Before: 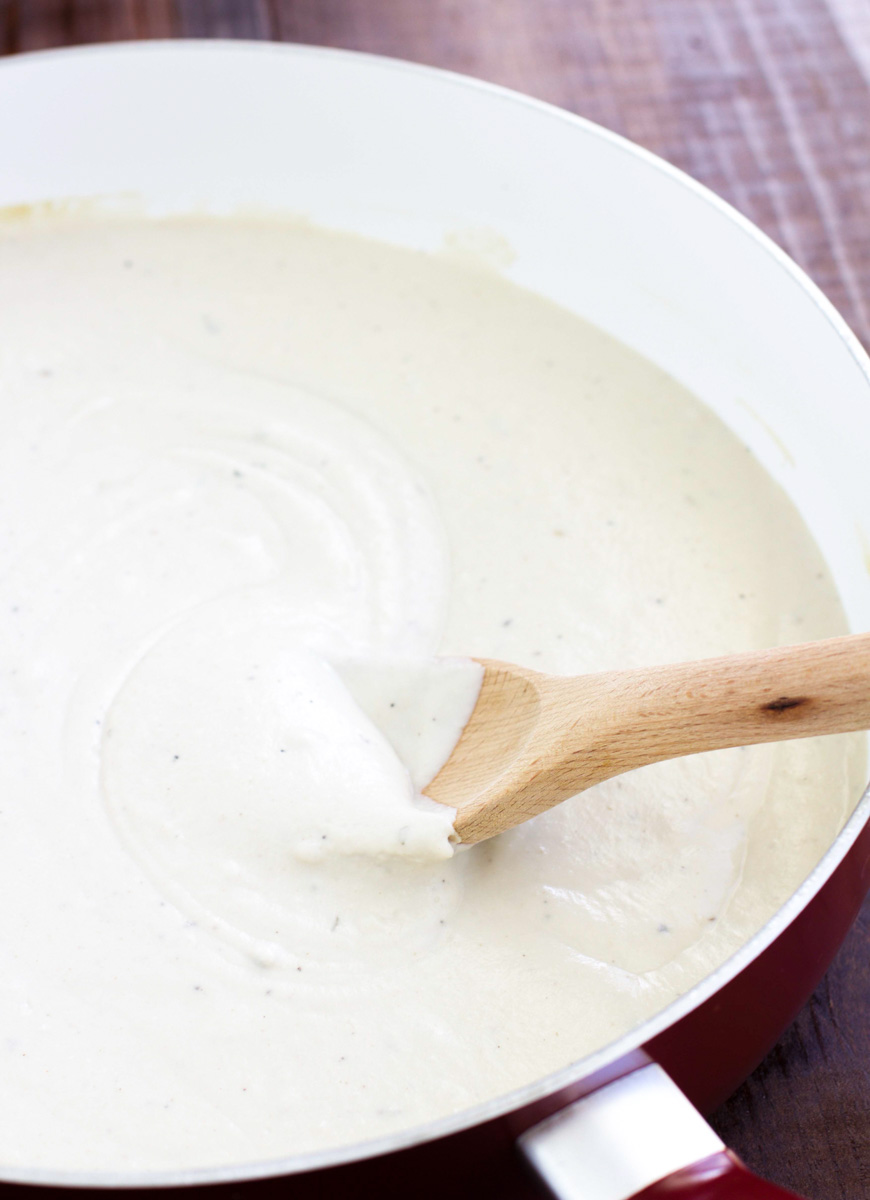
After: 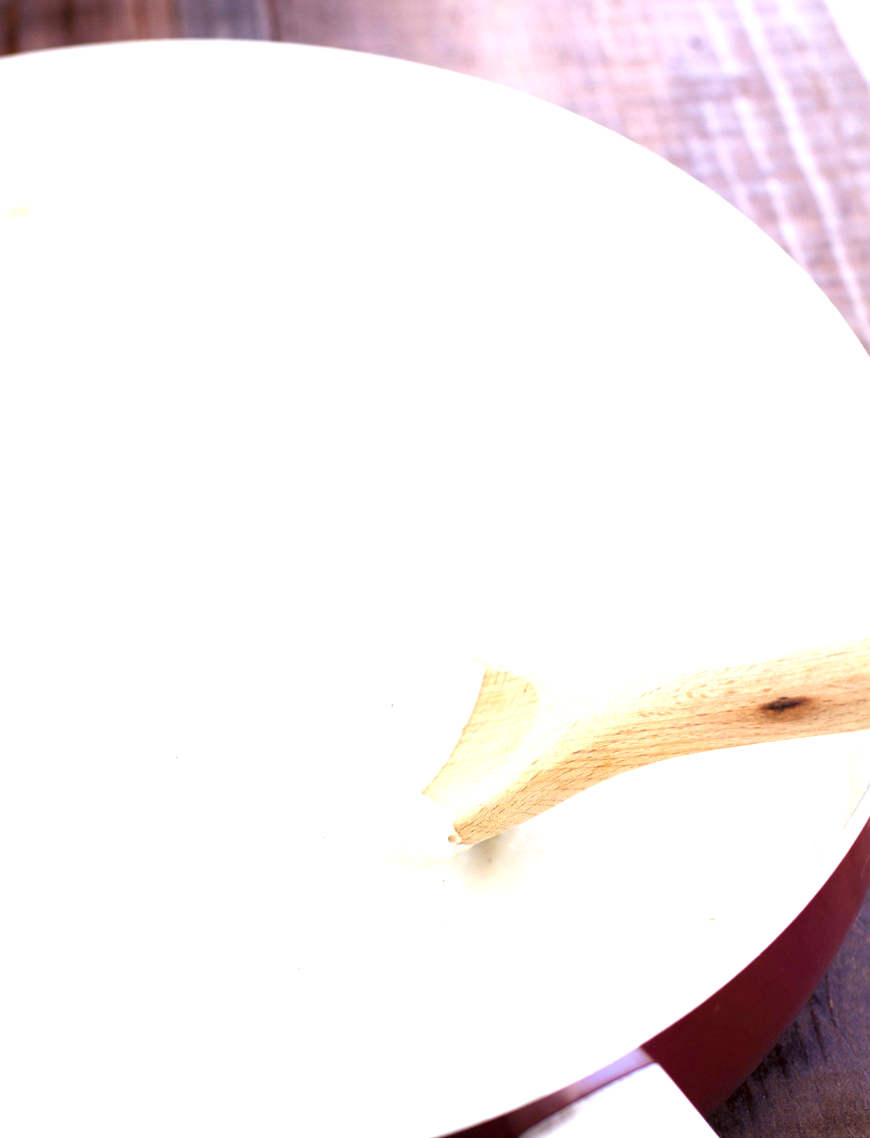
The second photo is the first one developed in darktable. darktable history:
crop and rotate: top 0%, bottom 5.097%
exposure: black level correction 0.001, exposure 0.955 EV, compensate exposure bias true, compensate highlight preservation false
